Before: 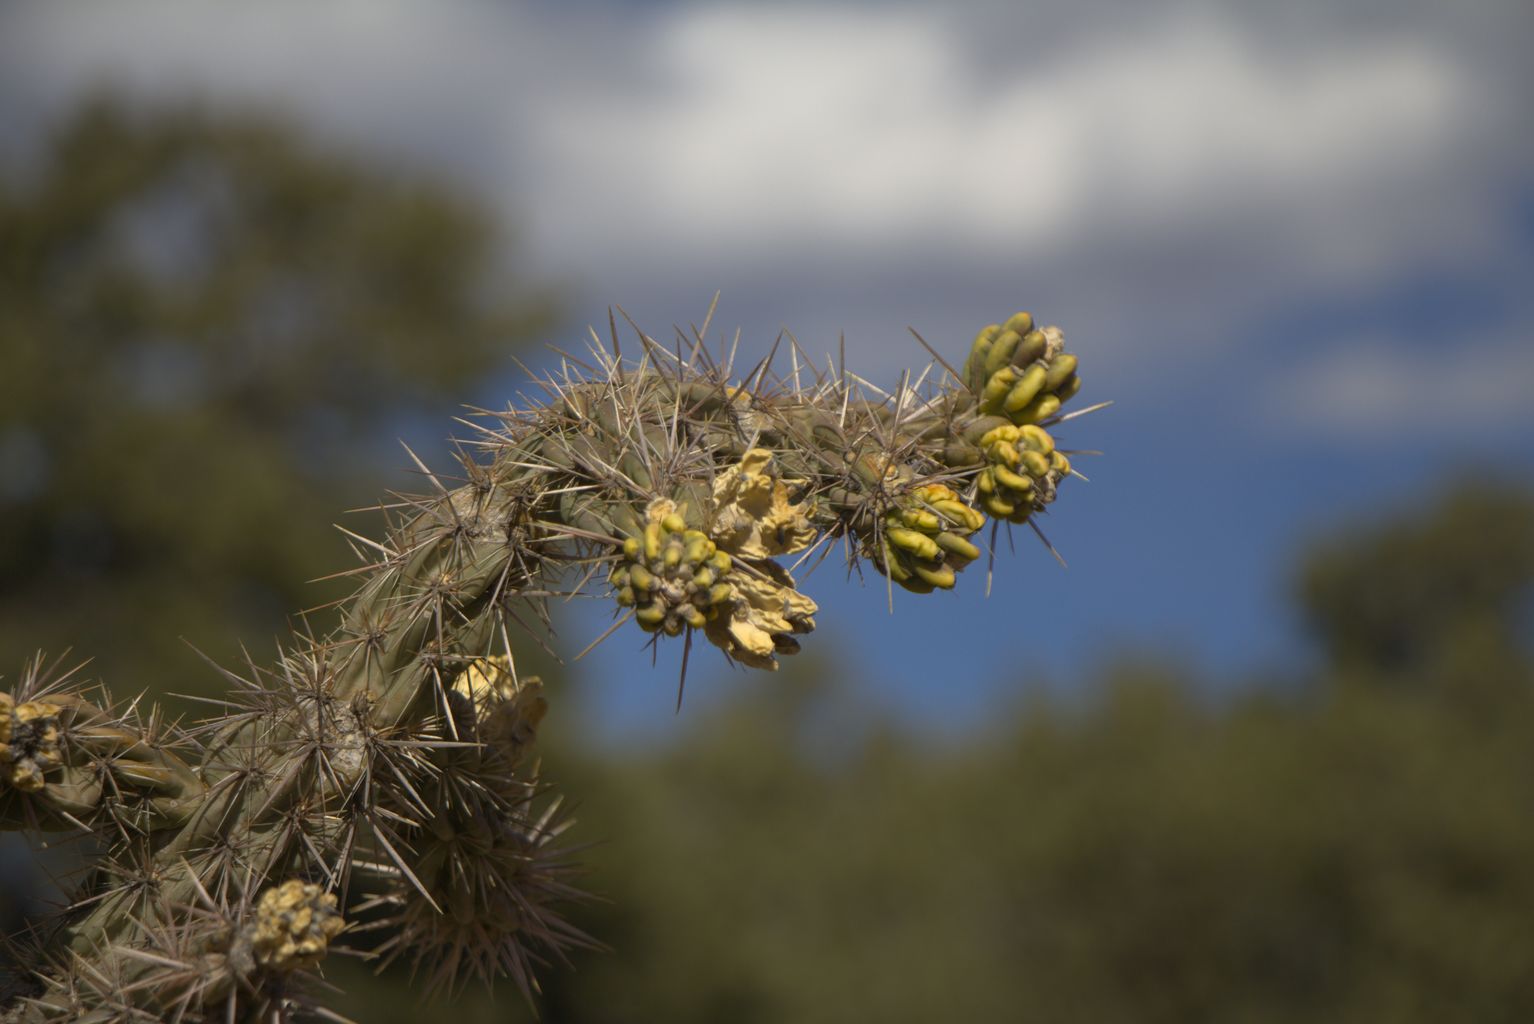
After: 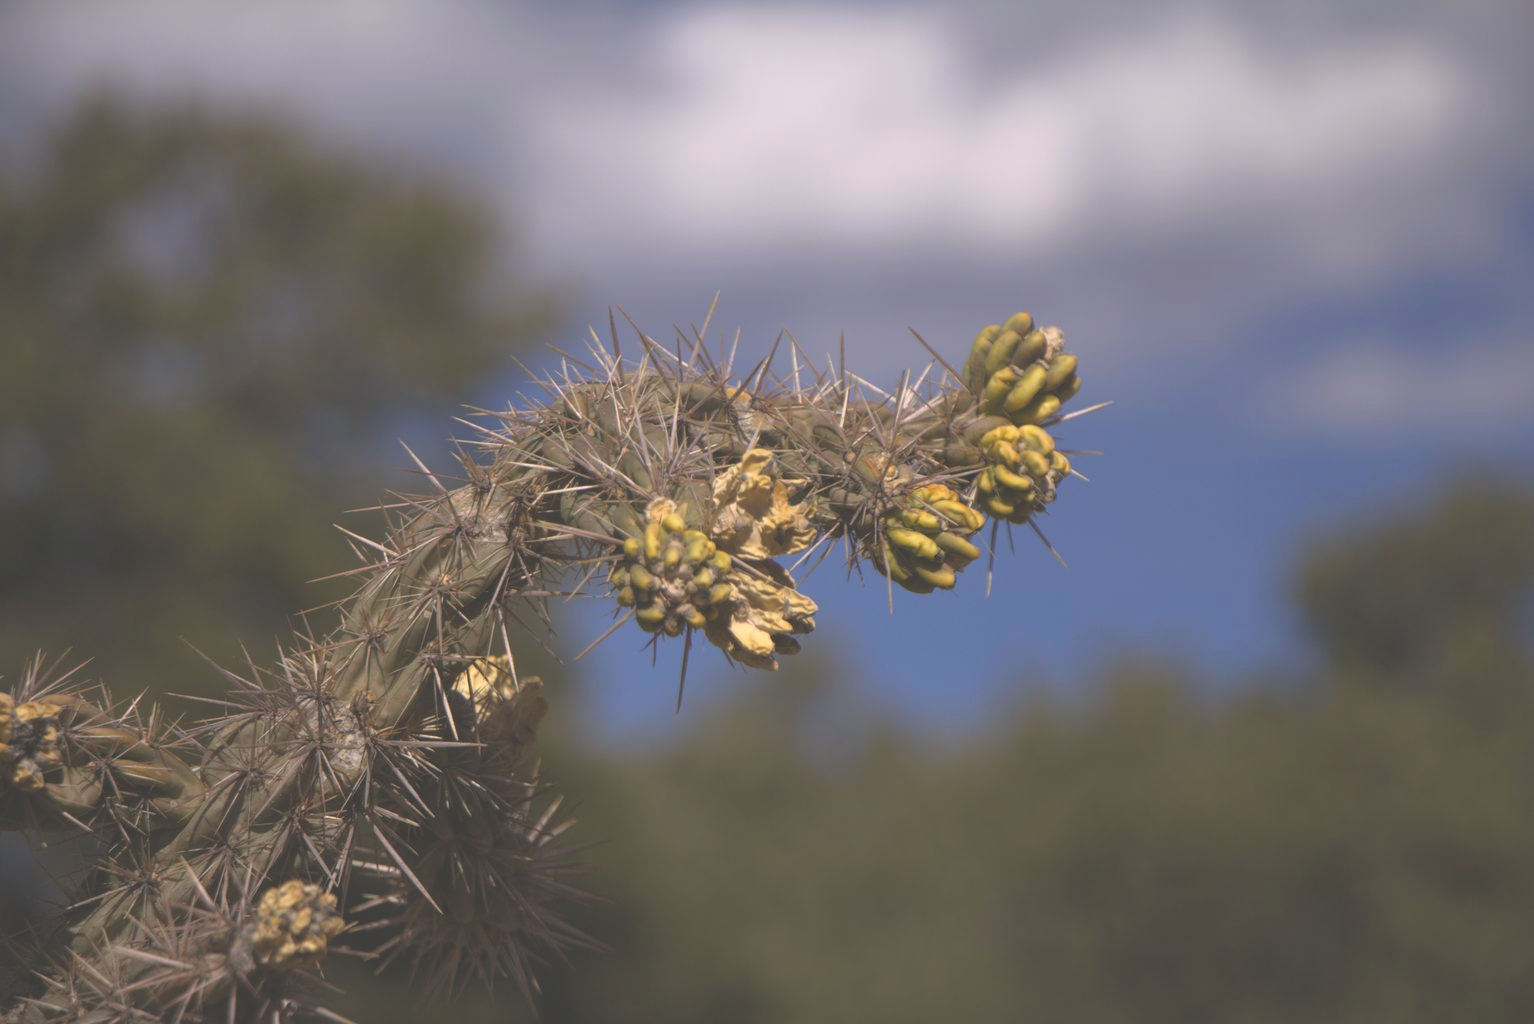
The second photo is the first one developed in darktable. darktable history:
white balance: red 1.05, blue 1.072
exposure: black level correction -0.041, exposure 0.064 EV, compensate highlight preservation false
